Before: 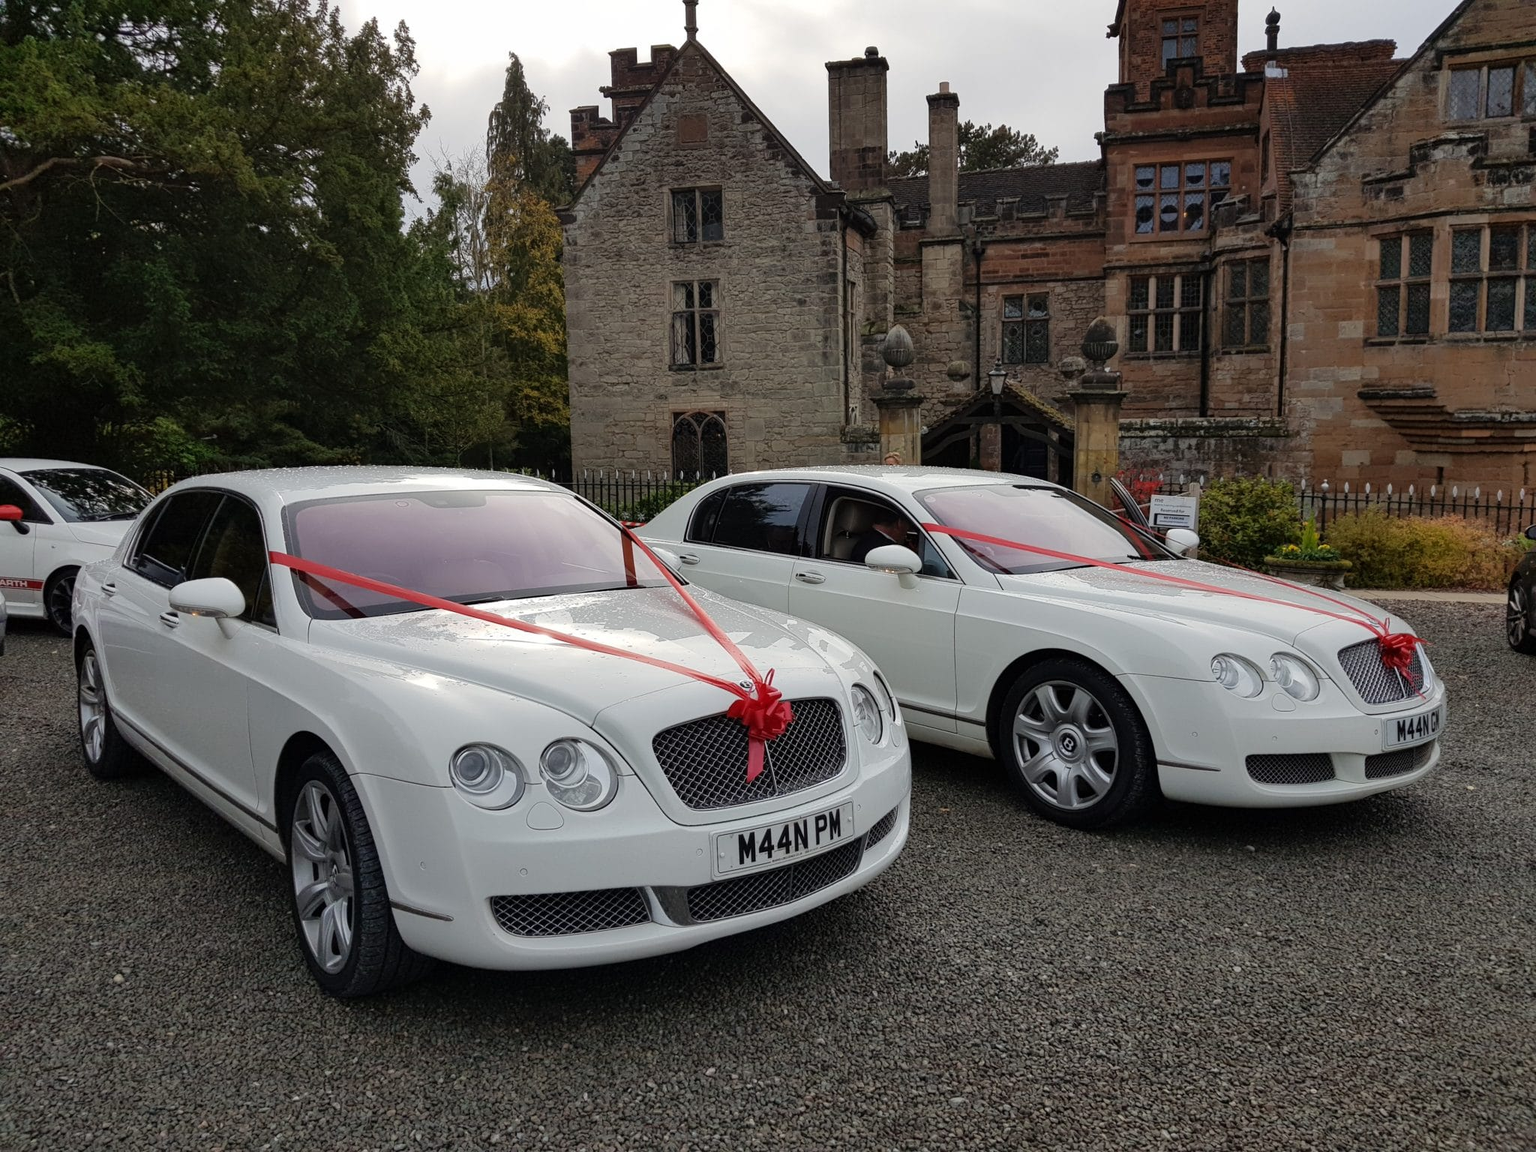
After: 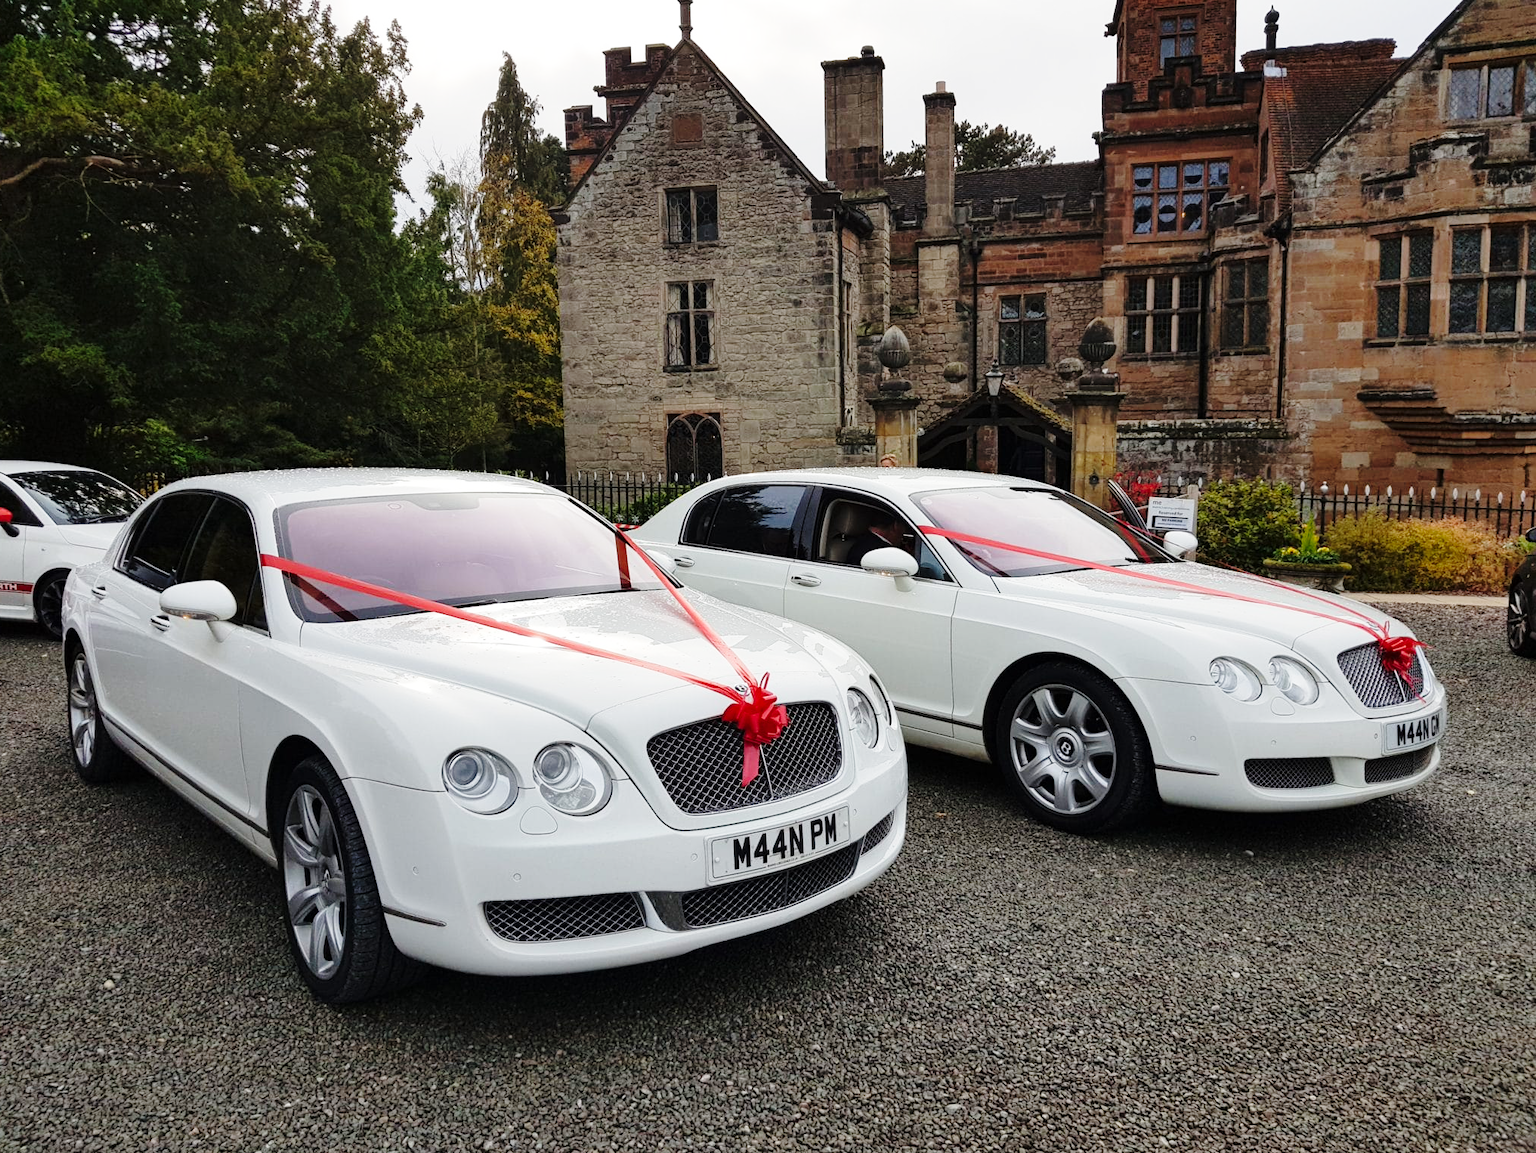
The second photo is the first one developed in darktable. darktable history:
crop and rotate: left 0.723%, top 0.189%, bottom 0.395%
base curve: curves: ch0 [(0, 0) (0.028, 0.03) (0.121, 0.232) (0.46, 0.748) (0.859, 0.968) (1, 1)], exposure shift 0.01, preserve colors none
